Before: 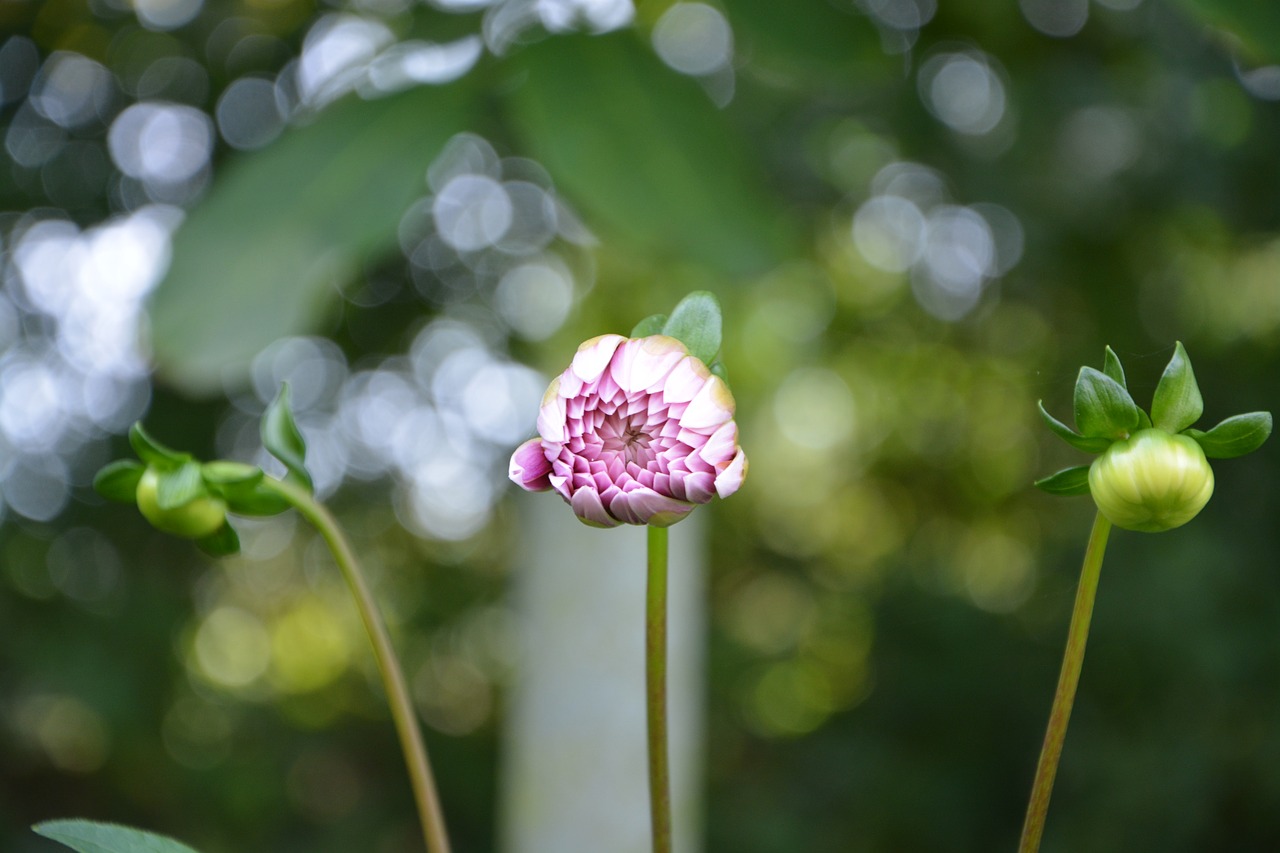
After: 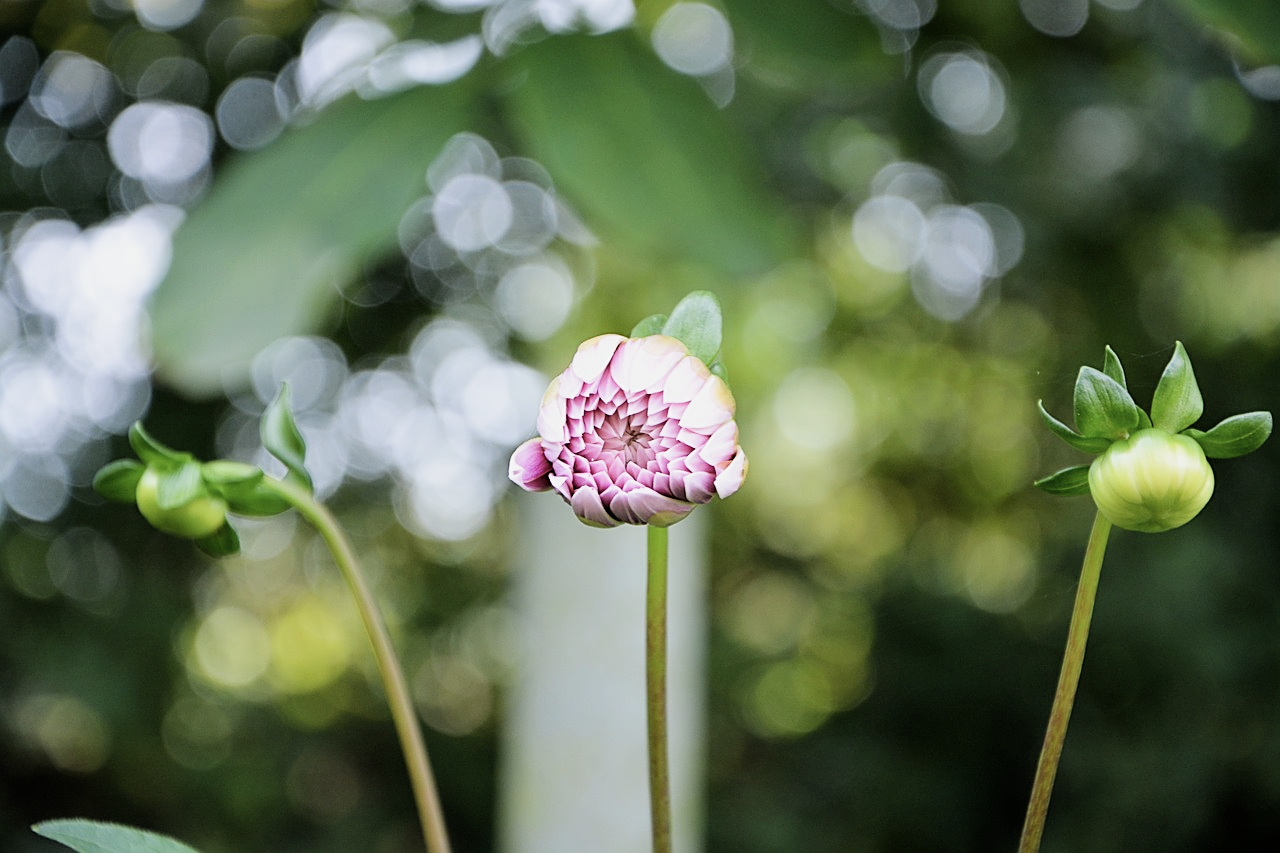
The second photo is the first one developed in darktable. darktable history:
exposure: exposure 0.6 EV, compensate highlight preservation false
color correction: saturation 0.85
sharpen: on, module defaults
filmic rgb: black relative exposure -5 EV, hardness 2.88, contrast 1.2, highlights saturation mix -30%
